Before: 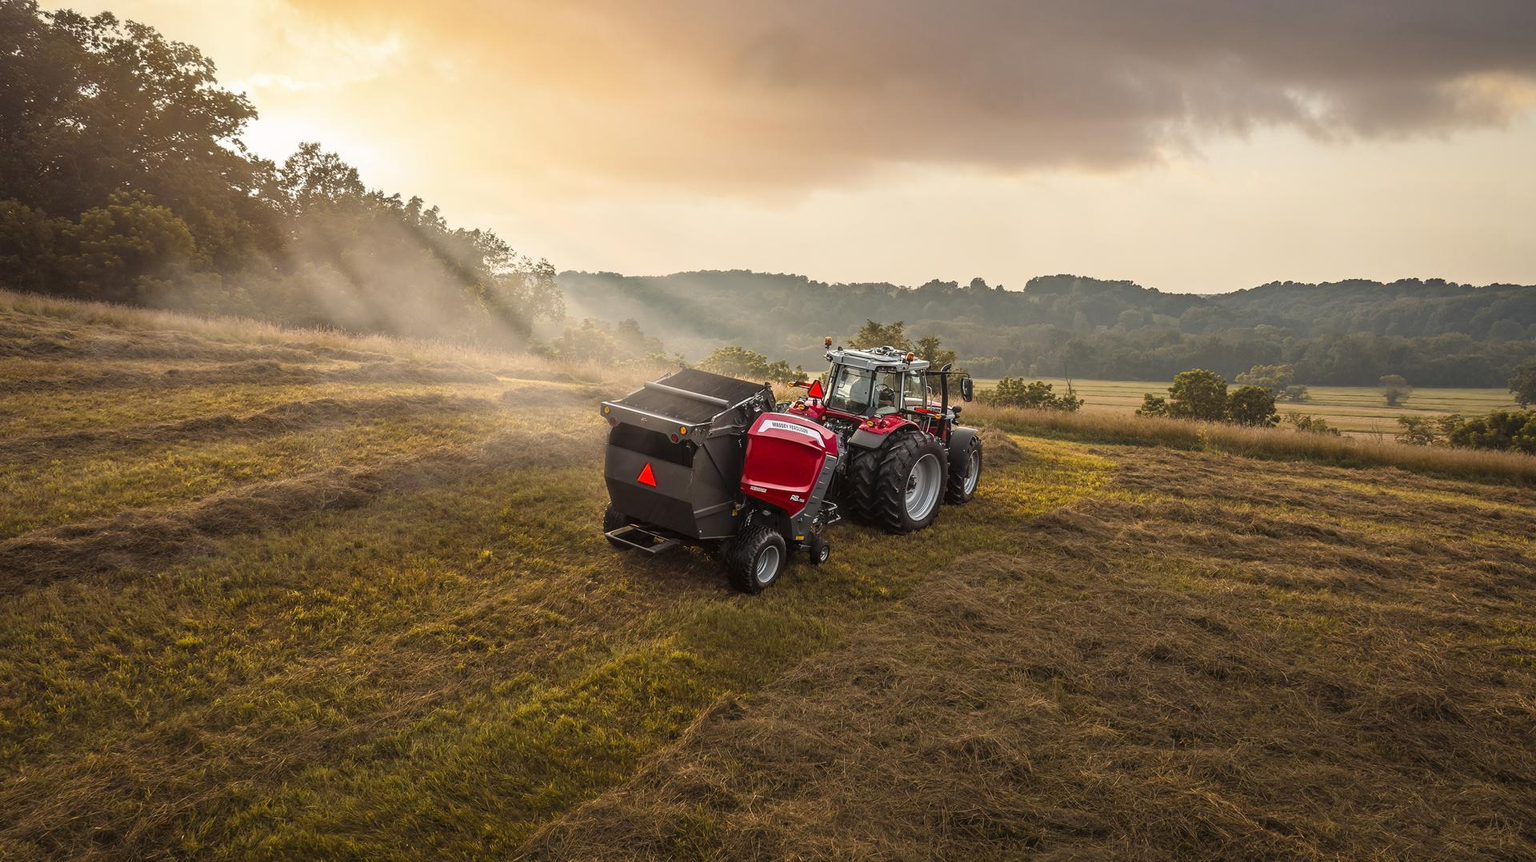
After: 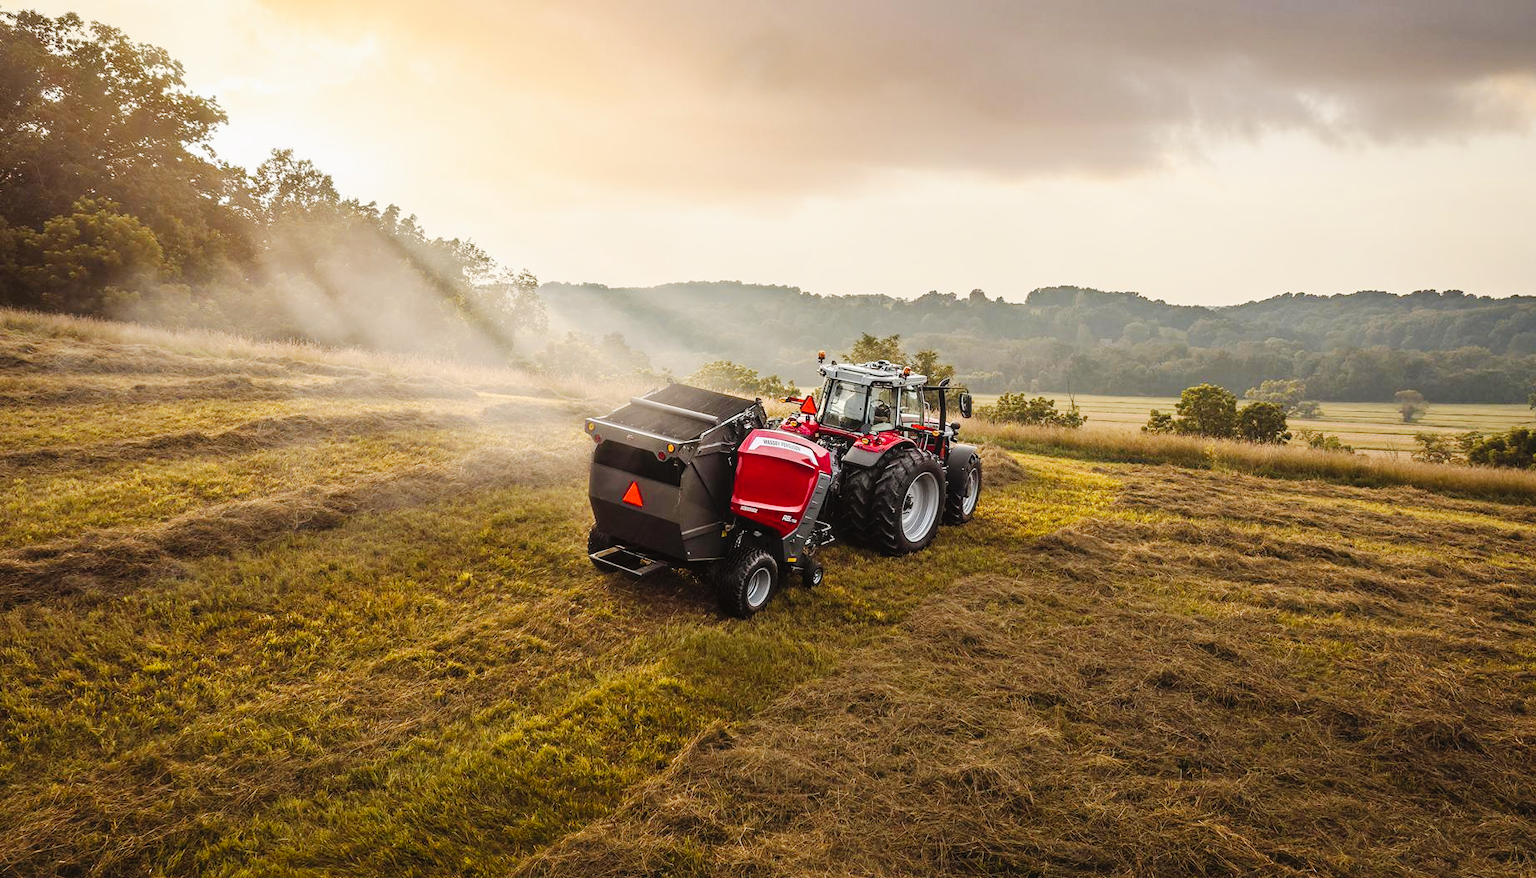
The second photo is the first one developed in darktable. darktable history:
tone curve: curves: ch0 [(0, 0.014) (0.12, 0.096) (0.386, 0.49) (0.54, 0.684) (0.751, 0.855) (0.89, 0.943) (0.998, 0.989)]; ch1 [(0, 0) (0.133, 0.099) (0.437, 0.41) (0.5, 0.5) (0.517, 0.536) (0.548, 0.575) (0.582, 0.639) (0.627, 0.692) (0.836, 0.868) (1, 1)]; ch2 [(0, 0) (0.374, 0.341) (0.456, 0.443) (0.478, 0.49) (0.501, 0.5) (0.528, 0.538) (0.55, 0.6) (0.572, 0.633) (0.702, 0.775) (1, 1)], preserve colors none
crop and rotate: left 2.551%, right 1.289%, bottom 2.023%
